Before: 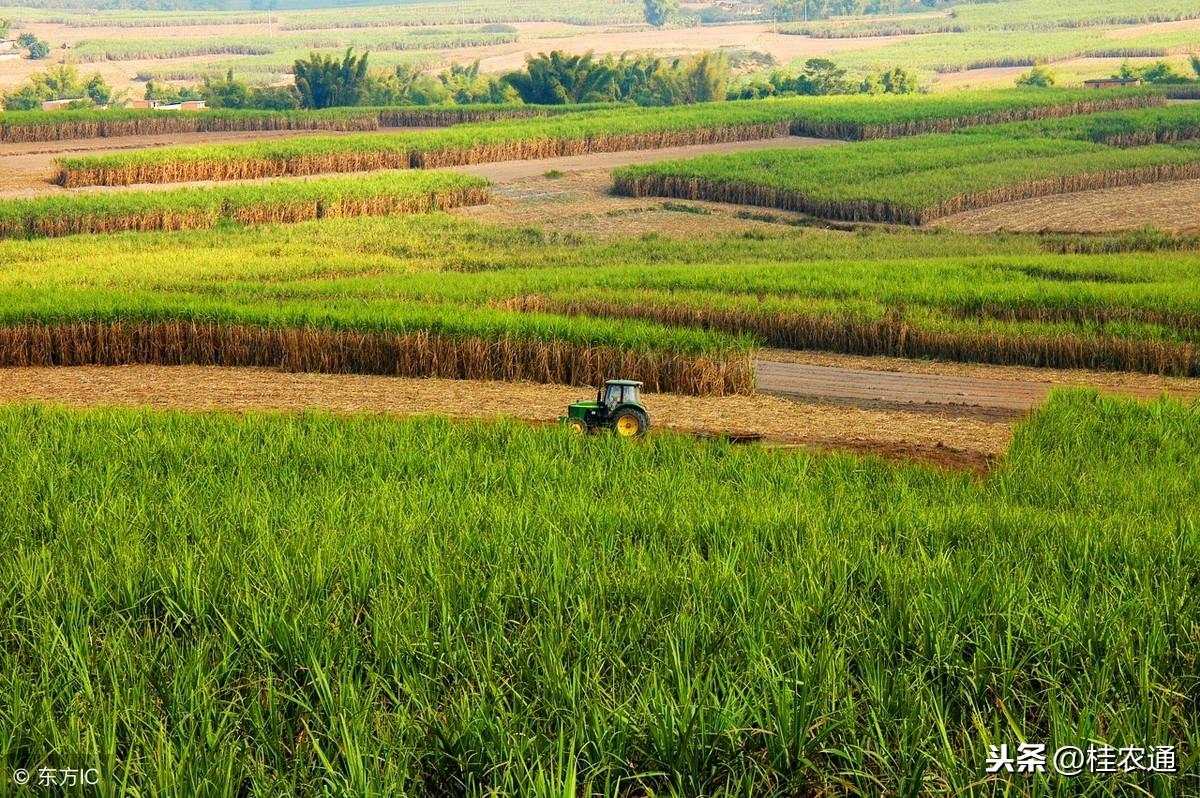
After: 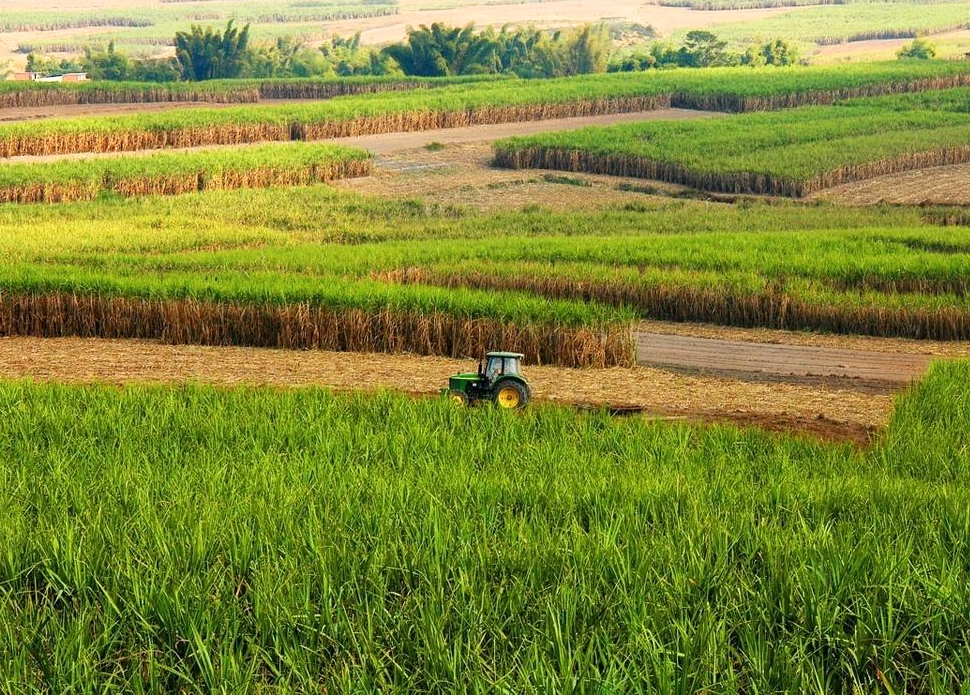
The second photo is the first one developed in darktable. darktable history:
shadows and highlights: shadows 0.051, highlights 38.26
crop: left 9.948%, top 3.606%, right 9.213%, bottom 9.19%
